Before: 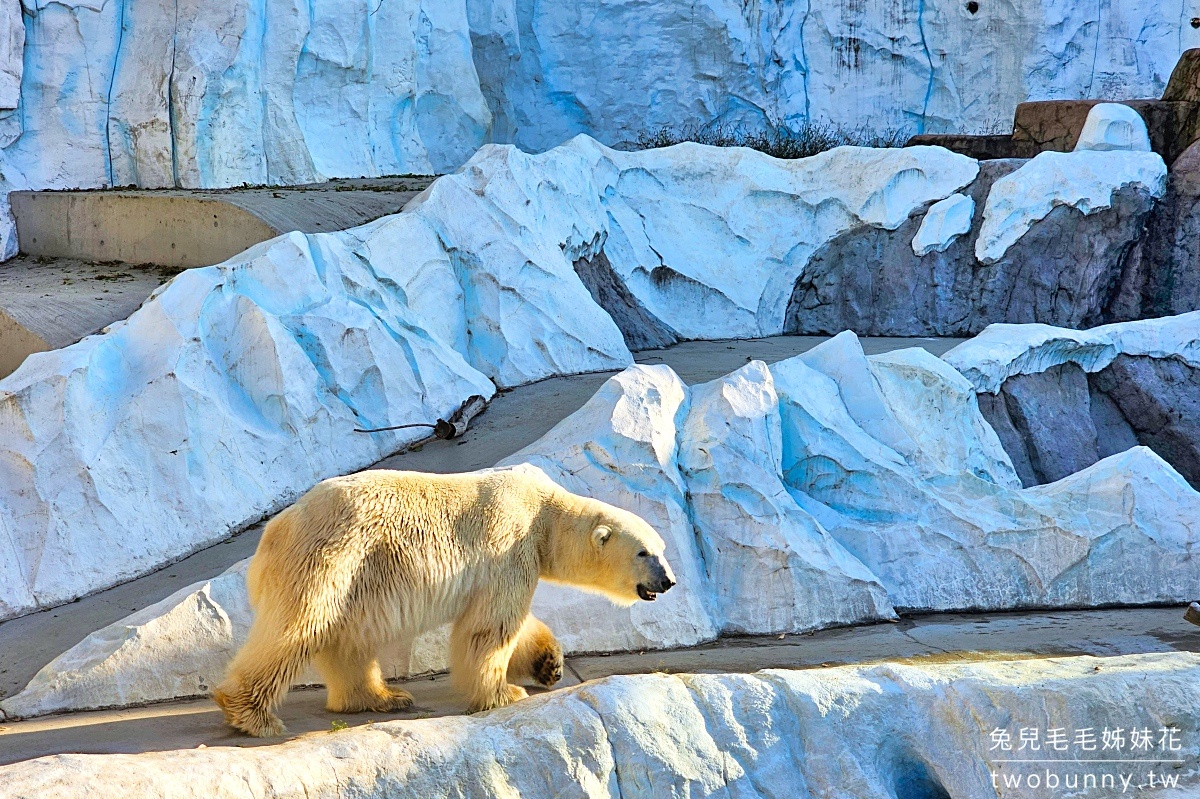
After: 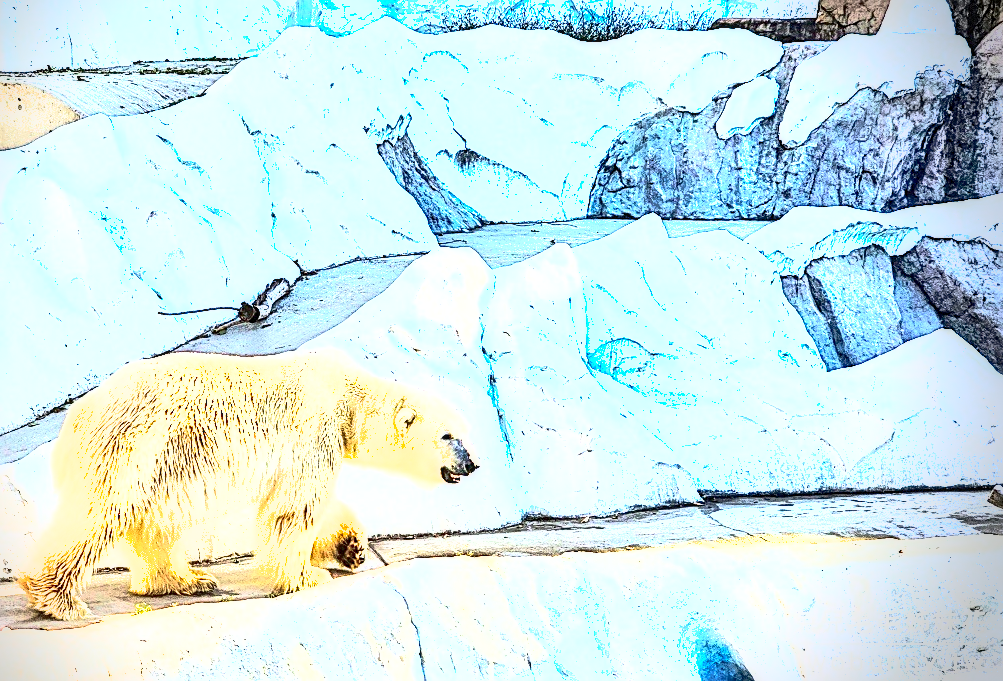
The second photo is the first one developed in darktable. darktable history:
exposure: exposure 2.286 EV, compensate highlight preservation false
tone equalizer: on, module defaults
local contrast: highlights 43%, shadows 62%, detail 137%, midtone range 0.52
vignetting: center (-0.118, -0.004), dithering 8-bit output
crop: left 16.365%, top 14.659%
sharpen: on, module defaults
shadows and highlights: on, module defaults
contrast brightness saturation: contrast 0.508, saturation -0.095
